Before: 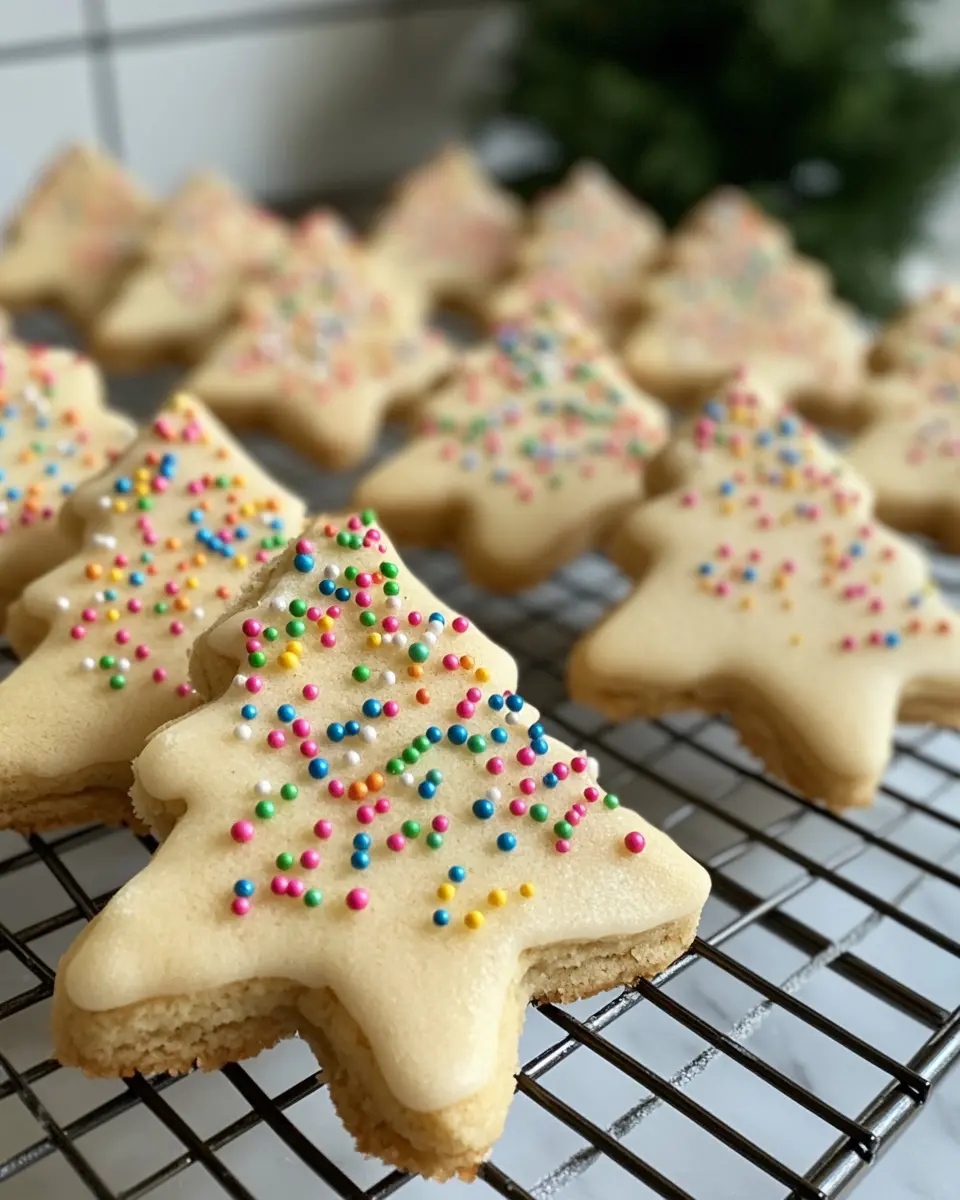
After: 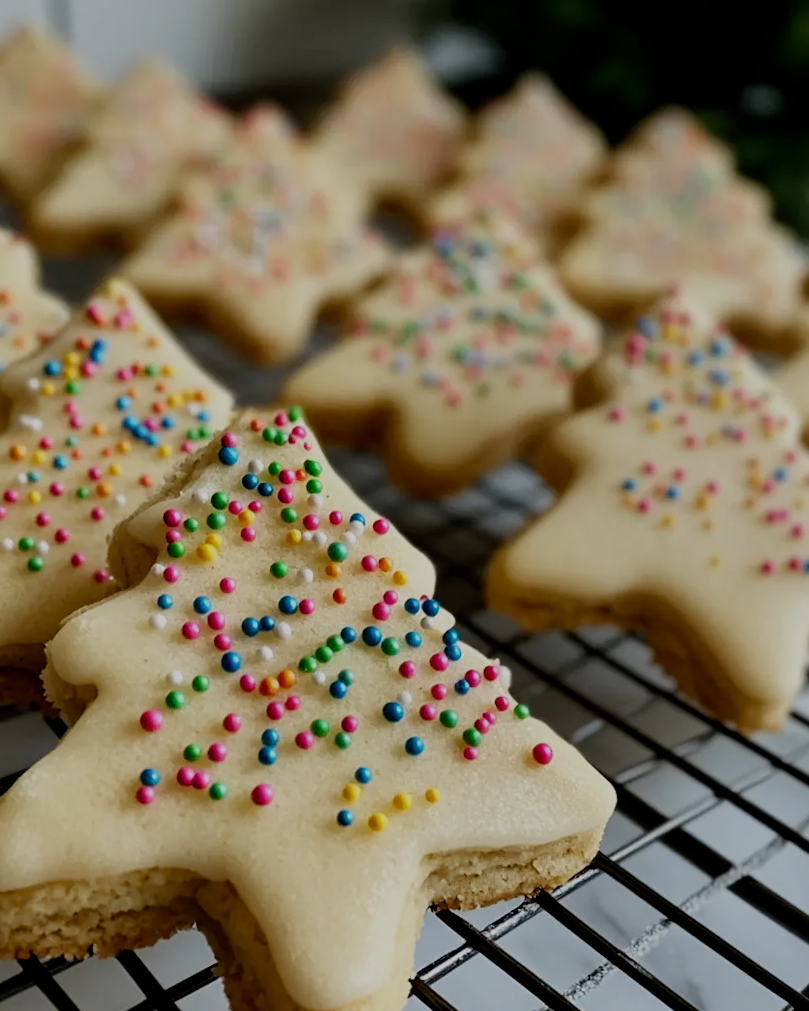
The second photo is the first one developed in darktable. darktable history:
filmic rgb: middle gray luminance 29%, black relative exposure -10.3 EV, white relative exposure 5.5 EV, threshold 6 EV, target black luminance 0%, hardness 3.95, latitude 2.04%, contrast 1.132, highlights saturation mix 5%, shadows ↔ highlights balance 15.11%, add noise in highlights 0, preserve chrominance no, color science v3 (2019), use custom middle-gray values true, iterations of high-quality reconstruction 0, contrast in highlights soft, enable highlight reconstruction true
exposure: compensate highlight preservation false
crop and rotate: angle -3.27°, left 5.211%, top 5.211%, right 4.607%, bottom 4.607%
